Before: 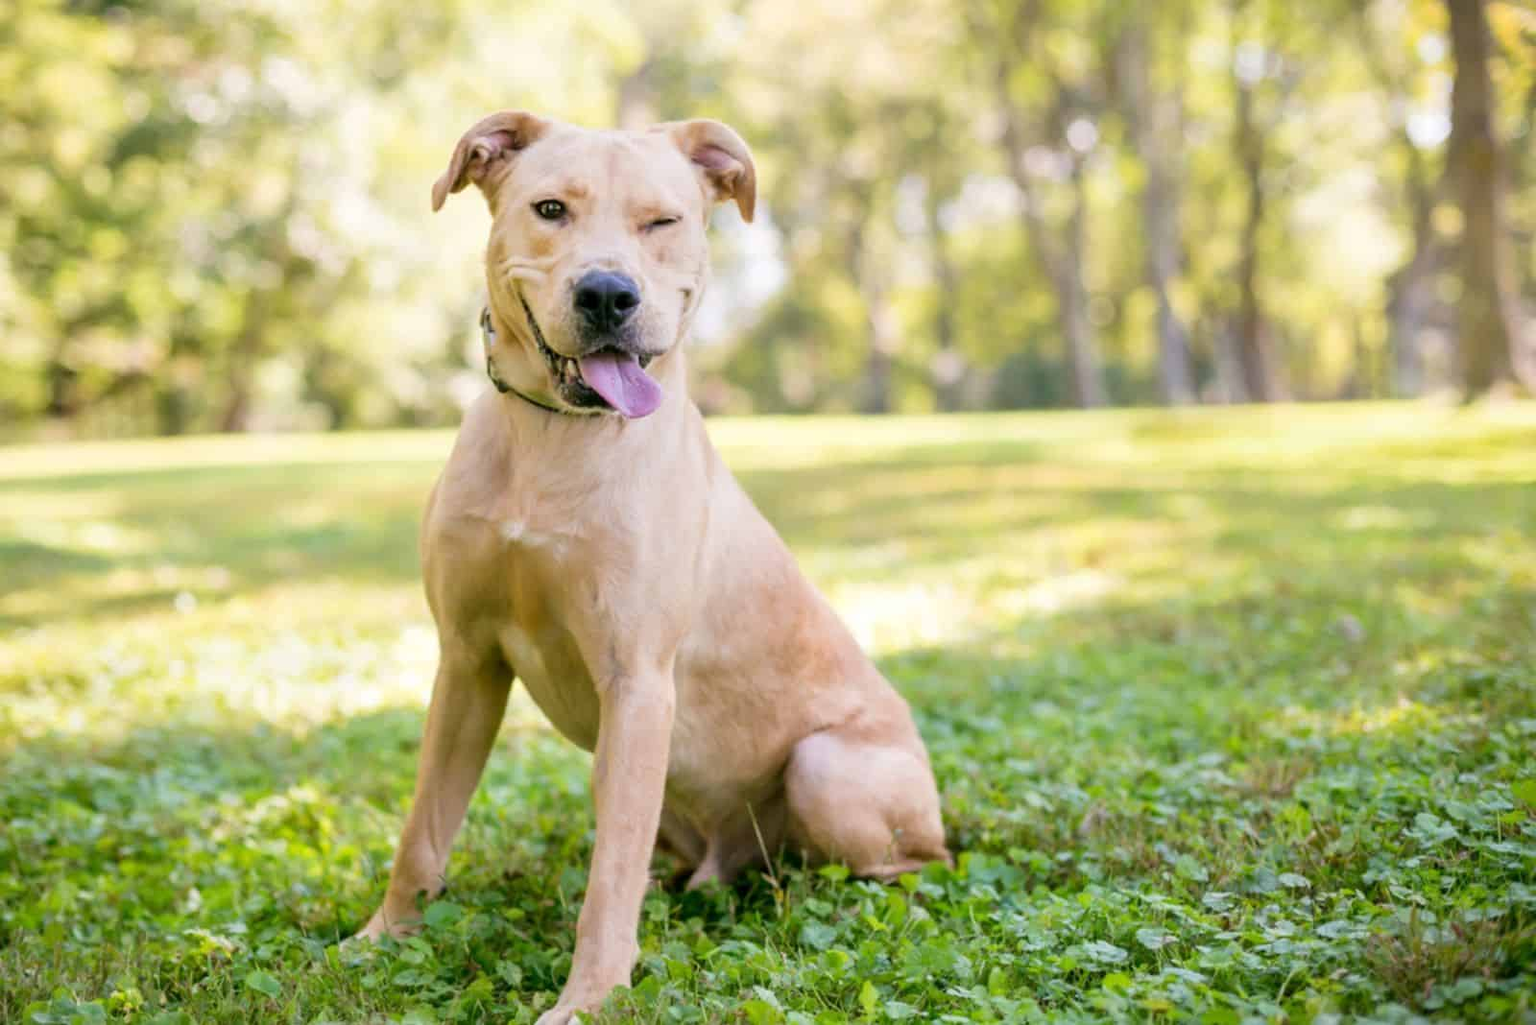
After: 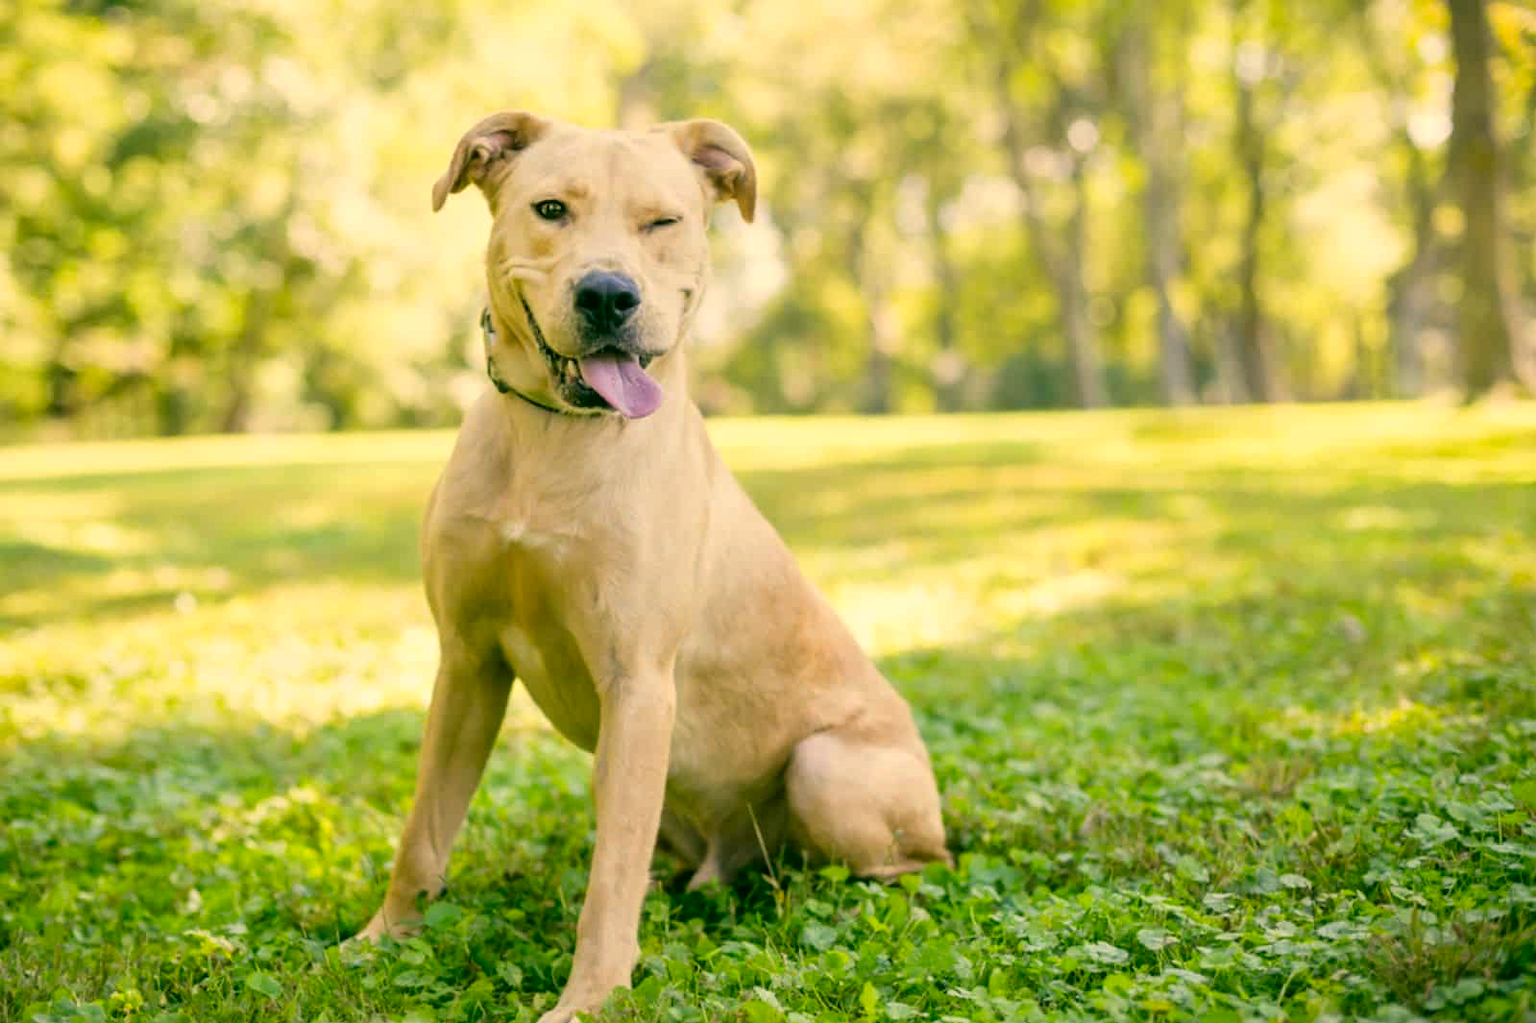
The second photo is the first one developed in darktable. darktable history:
color correction: highlights a* 4.8, highlights b* 24.76, shadows a* -15.86, shadows b* 3.77
crop: top 0.071%, bottom 0.144%
